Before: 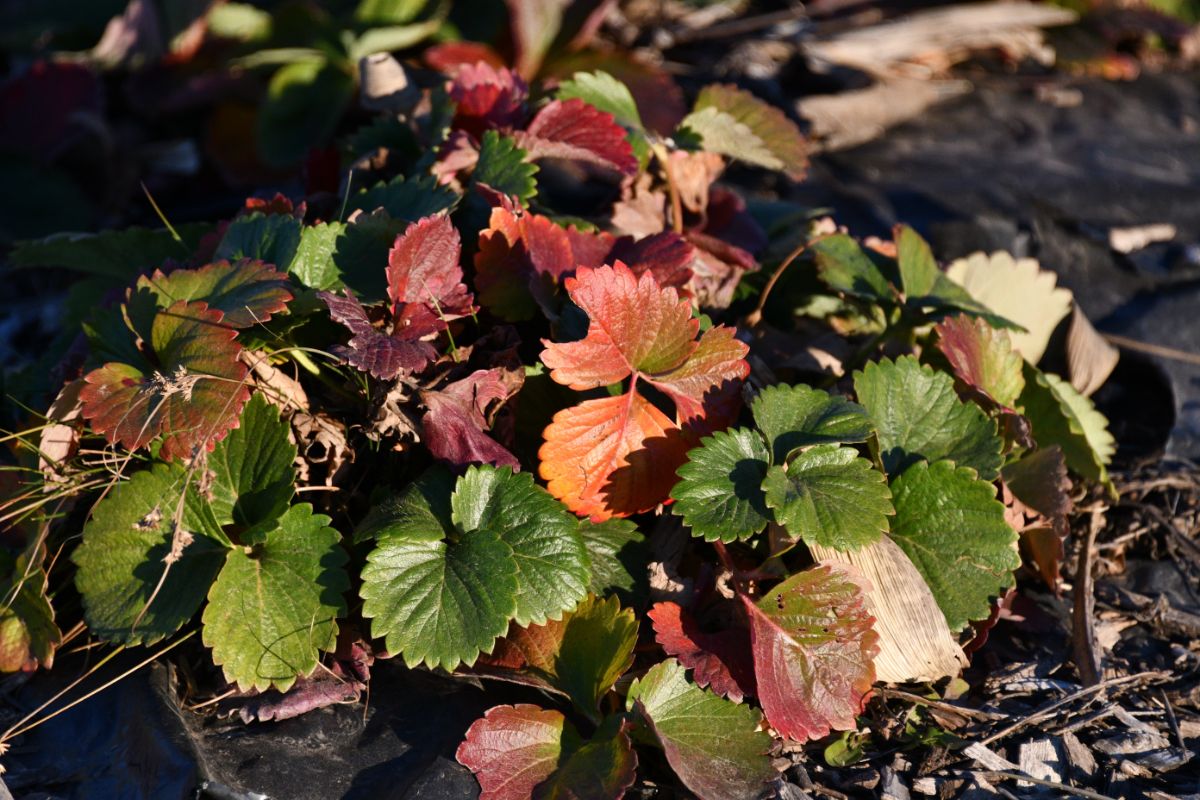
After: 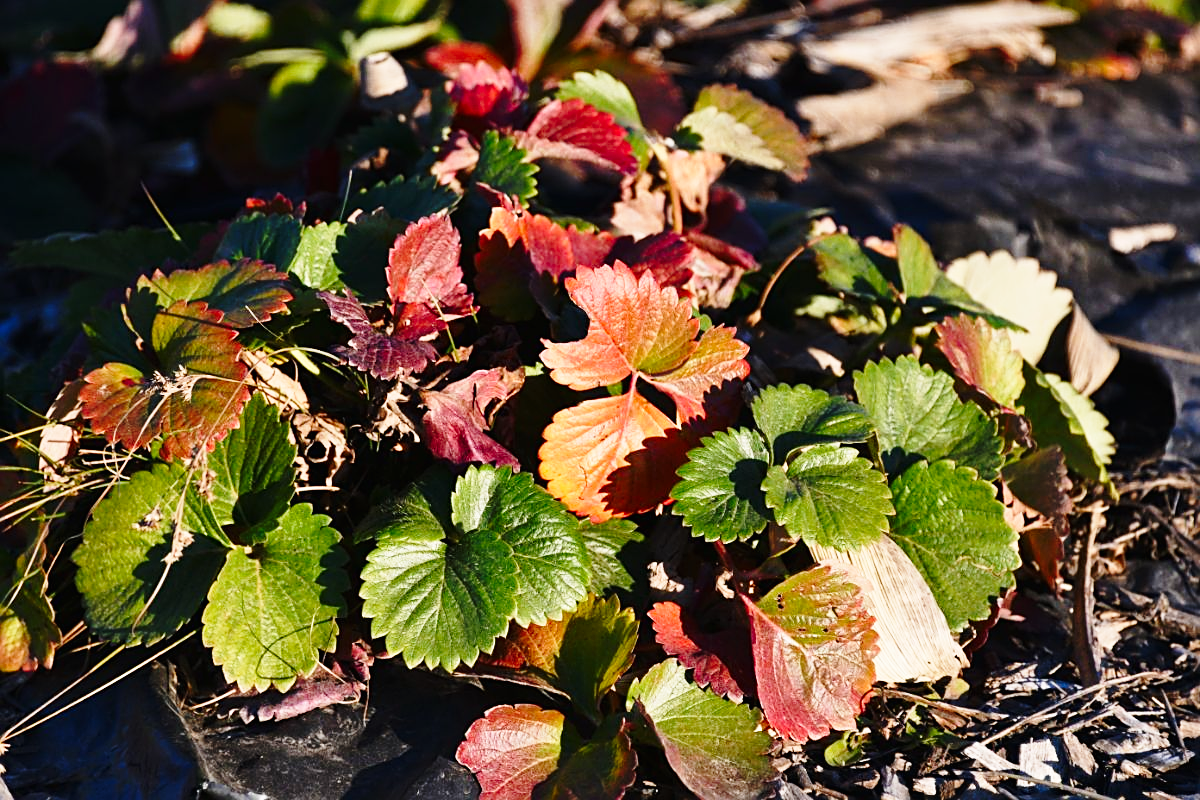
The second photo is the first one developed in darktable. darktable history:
contrast brightness saturation: contrast -0.017, brightness -0.012, saturation 0.037
tone equalizer: on, module defaults
base curve: curves: ch0 [(0, 0) (0.028, 0.03) (0.121, 0.232) (0.46, 0.748) (0.859, 0.968) (1, 1)], preserve colors none
sharpen: on, module defaults
